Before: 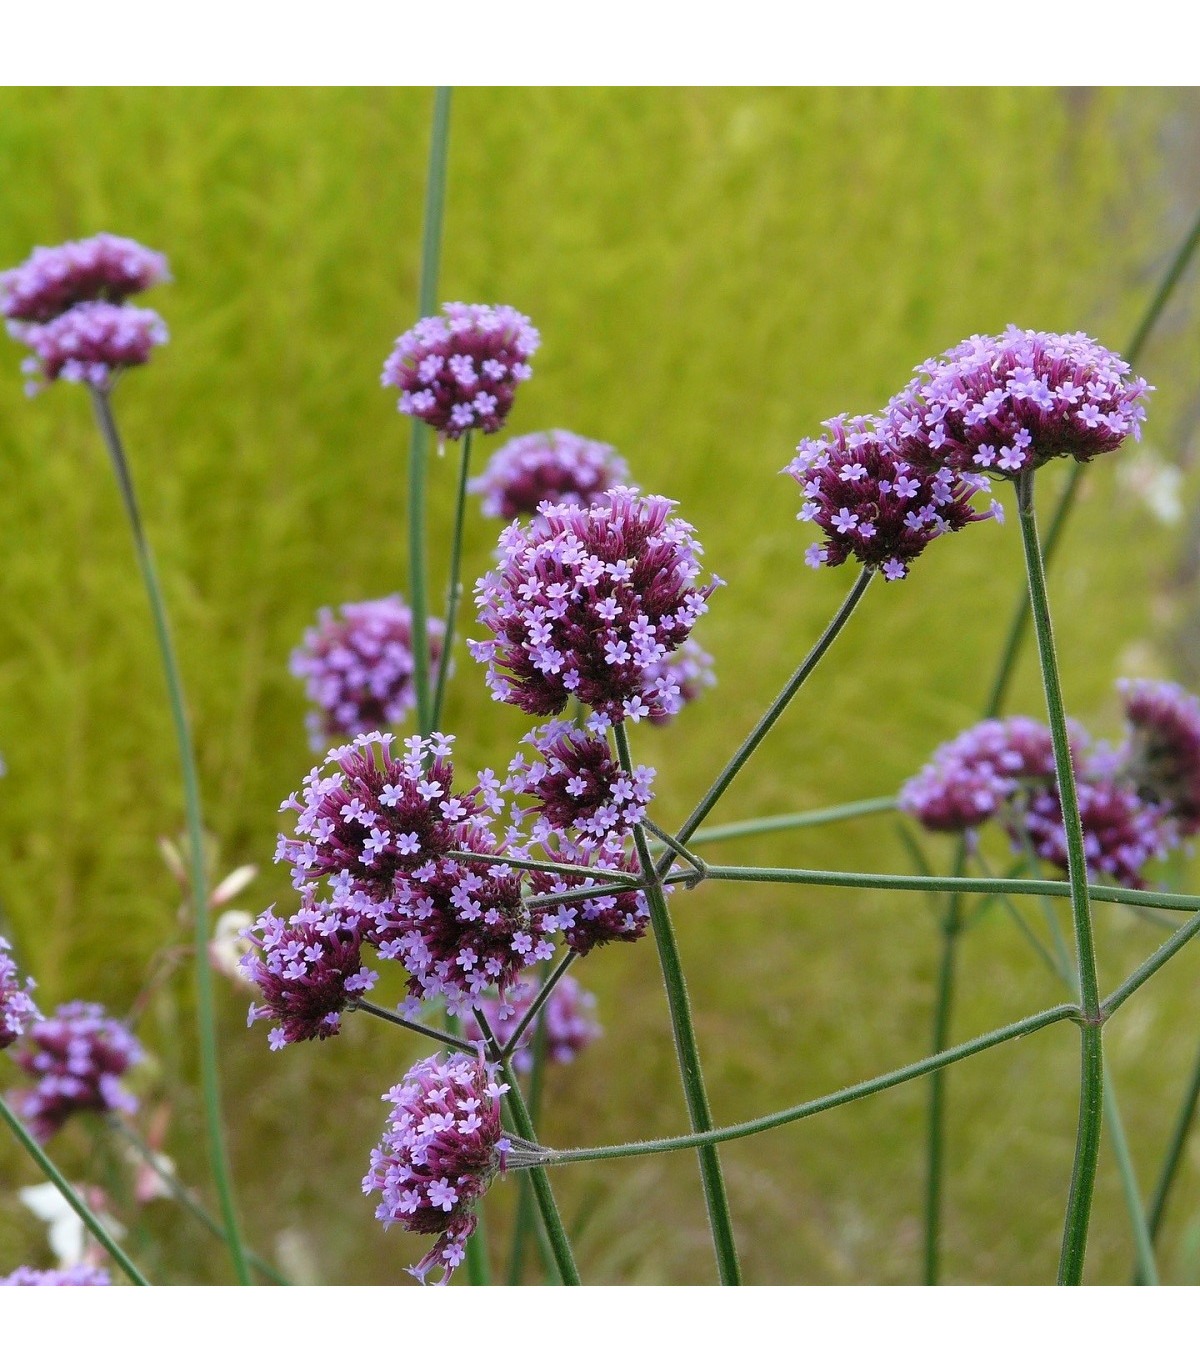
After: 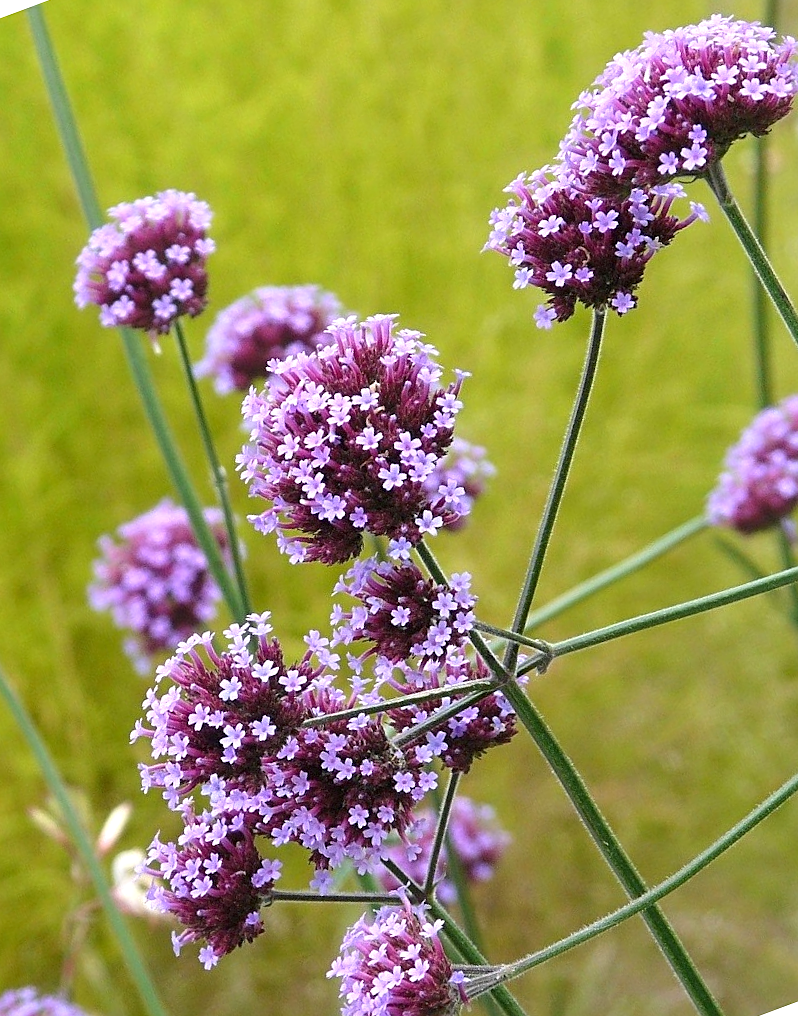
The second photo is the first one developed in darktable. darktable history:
exposure: exposure 0.524 EV, compensate exposure bias true, compensate highlight preservation false
crop and rotate: angle 20.4°, left 6.849%, right 4.314%, bottom 1.077%
sharpen: radius 2.518, amount 0.333
